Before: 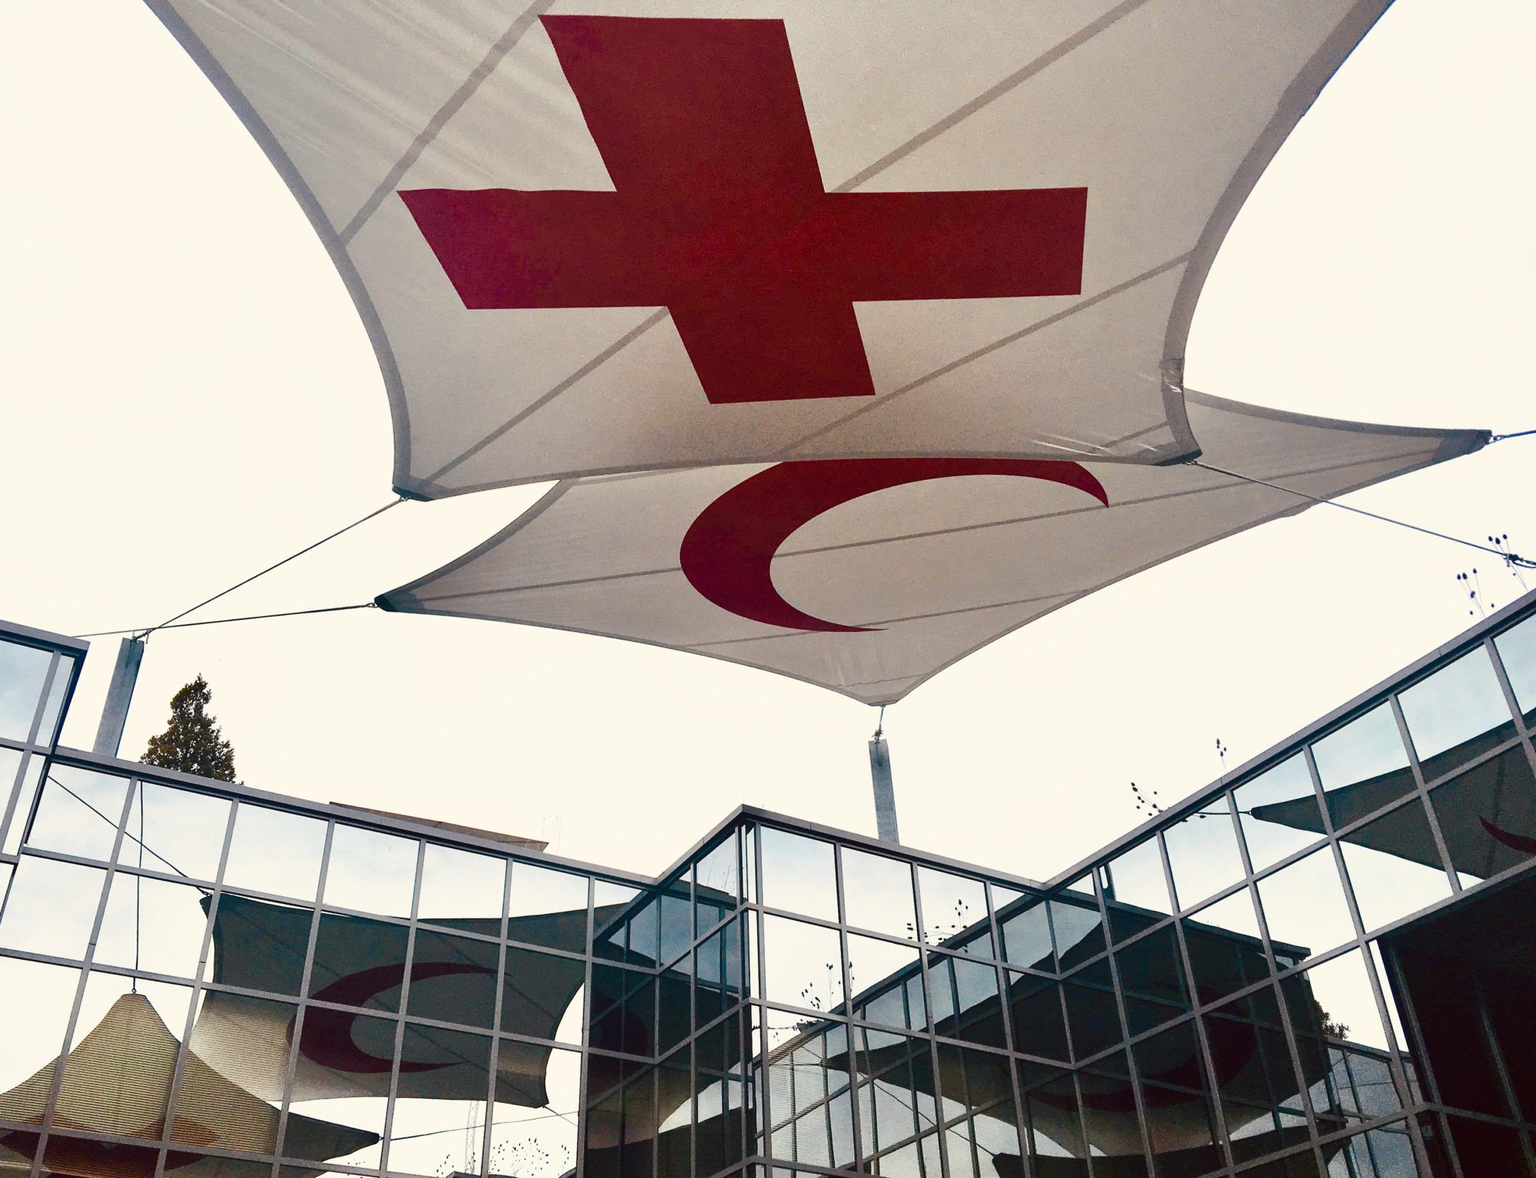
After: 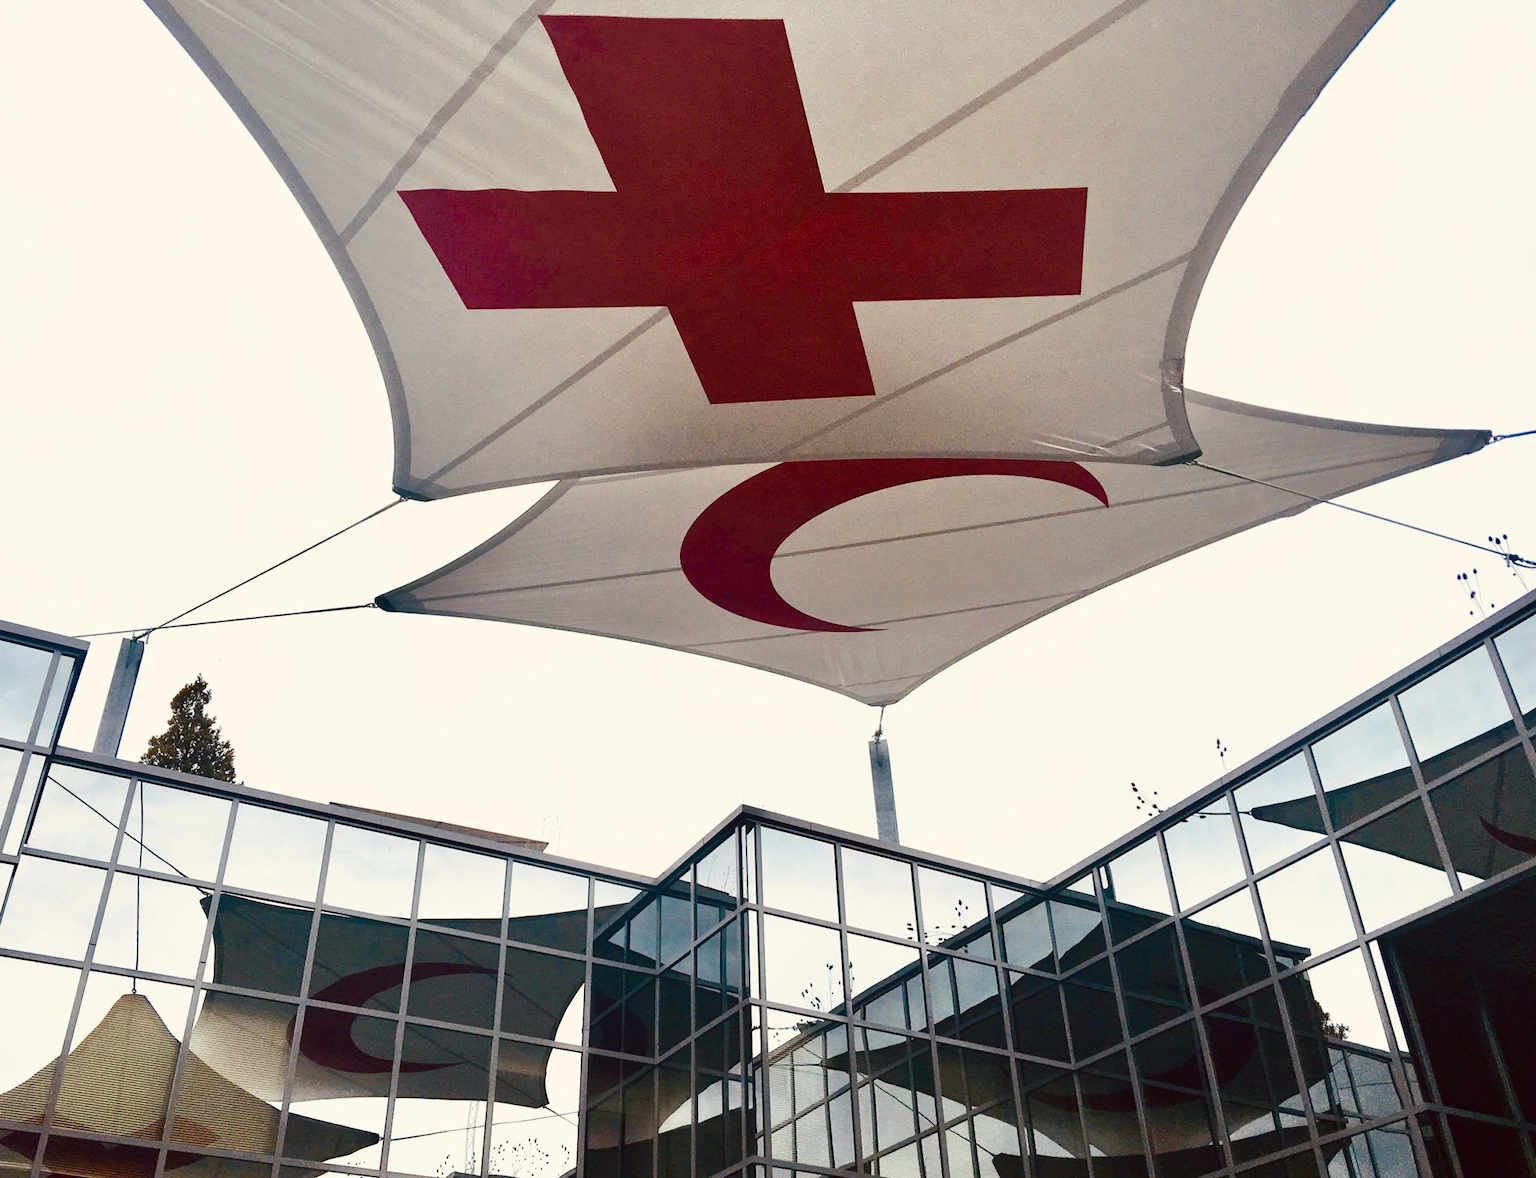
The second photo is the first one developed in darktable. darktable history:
levels: white 90.72%
